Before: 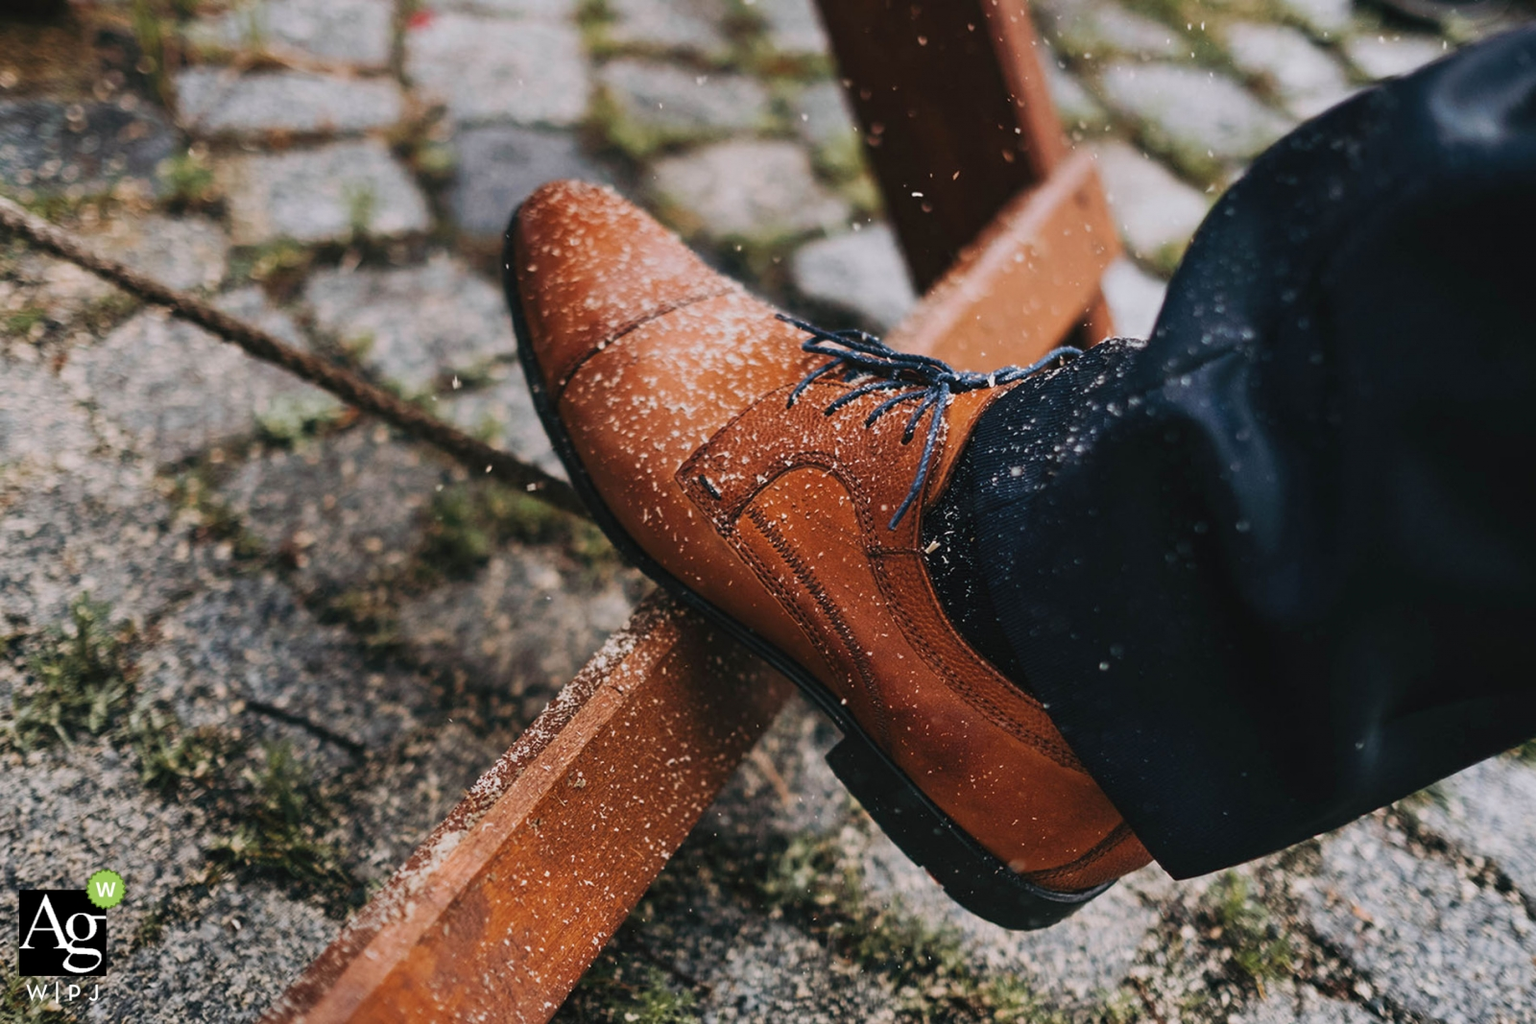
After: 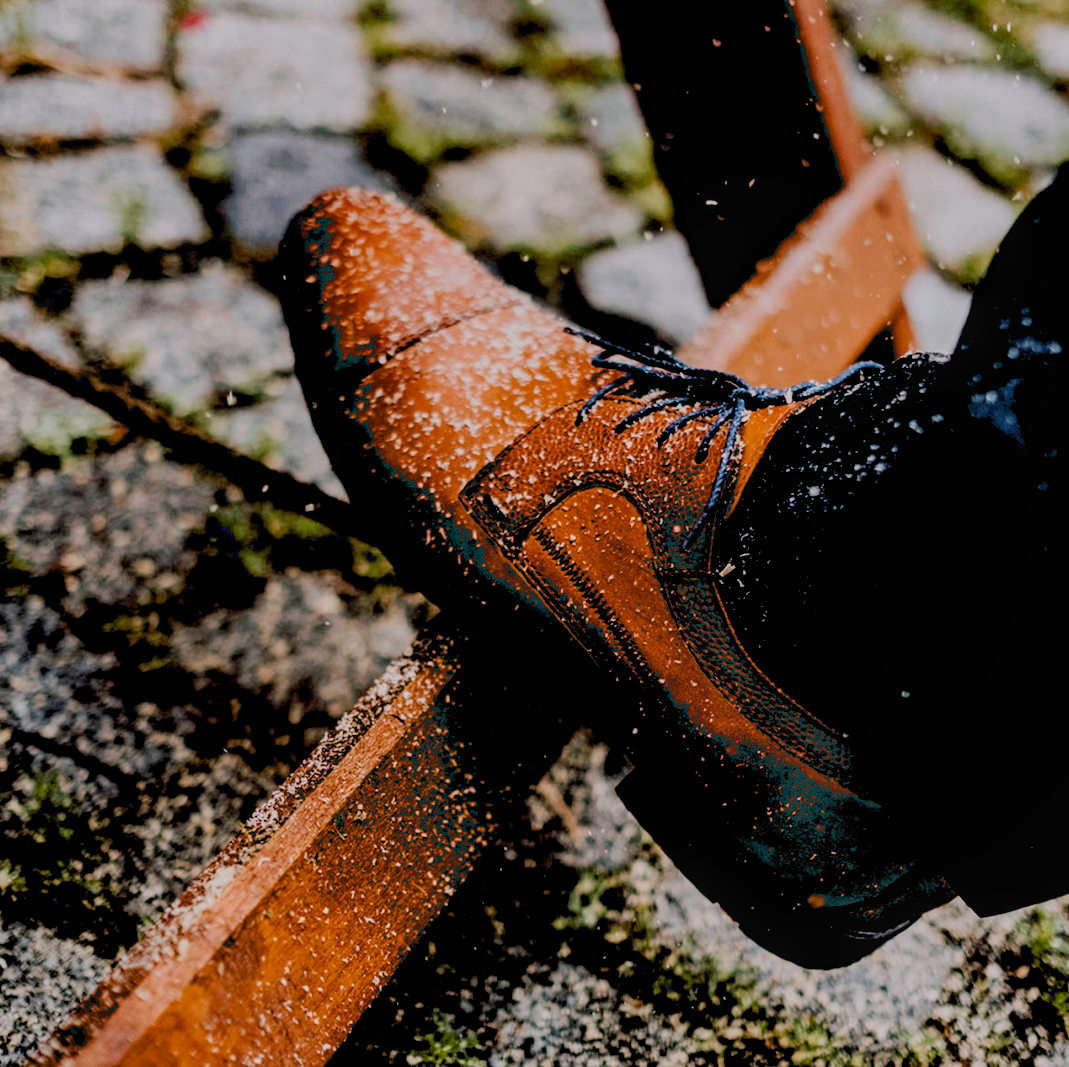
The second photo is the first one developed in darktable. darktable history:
local contrast: on, module defaults
exposure: black level correction 0.047, exposure 0.013 EV, compensate highlight preservation false
filmic rgb: black relative exposure -7.32 EV, white relative exposure 5.08 EV, hardness 3.2
contrast brightness saturation: contrast 0.033, brightness 0.064, saturation 0.126
crop and rotate: left 15.291%, right 17.865%
